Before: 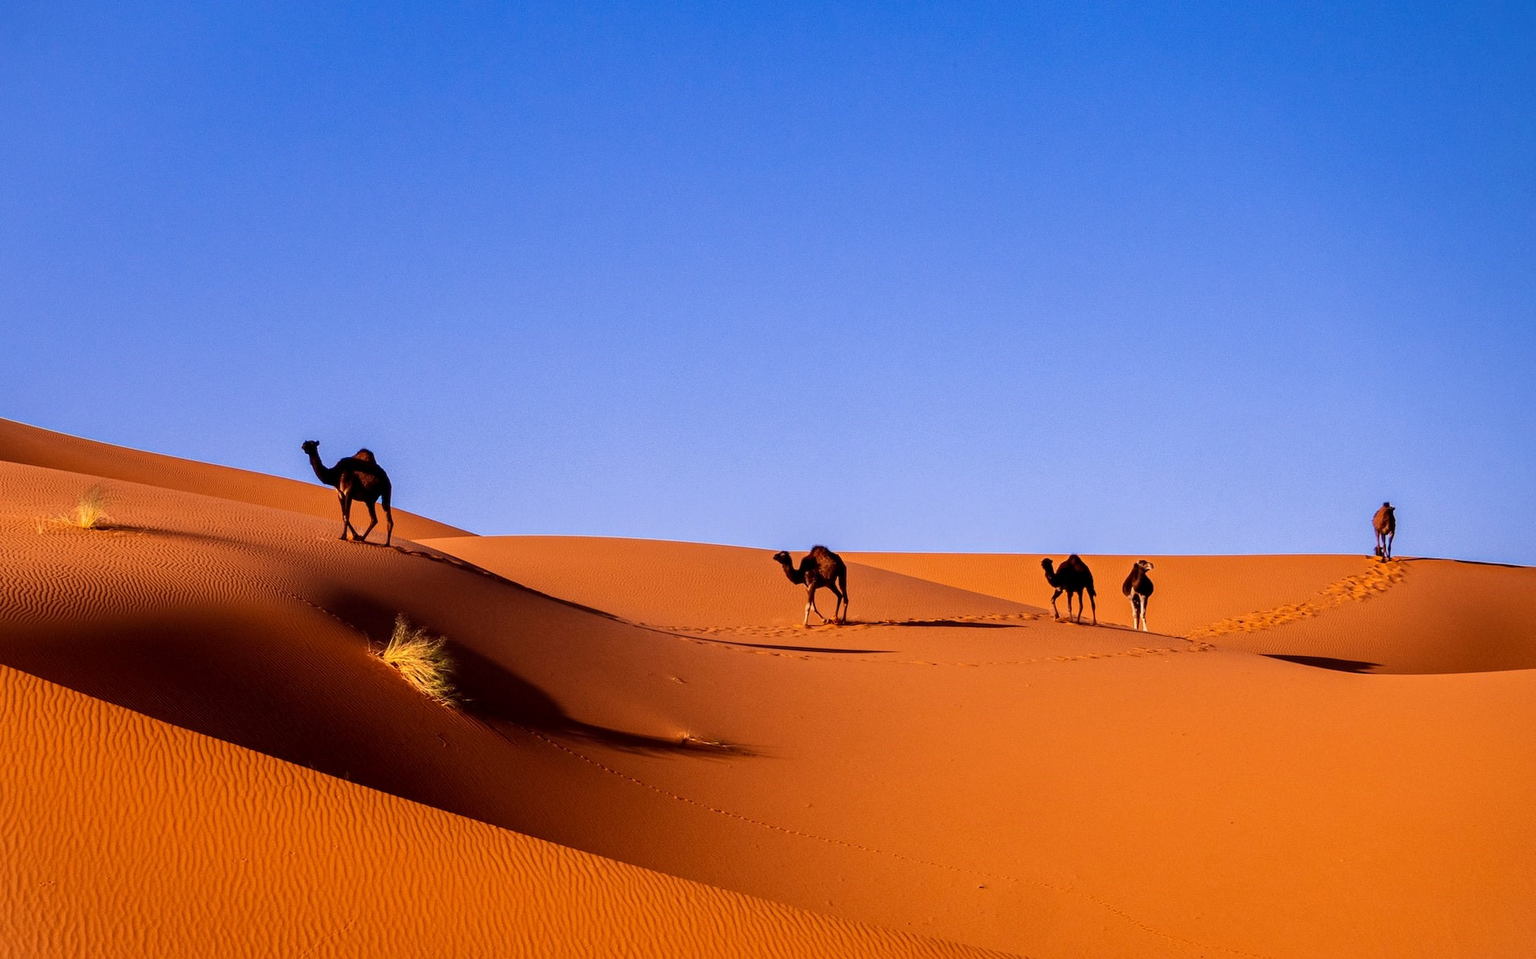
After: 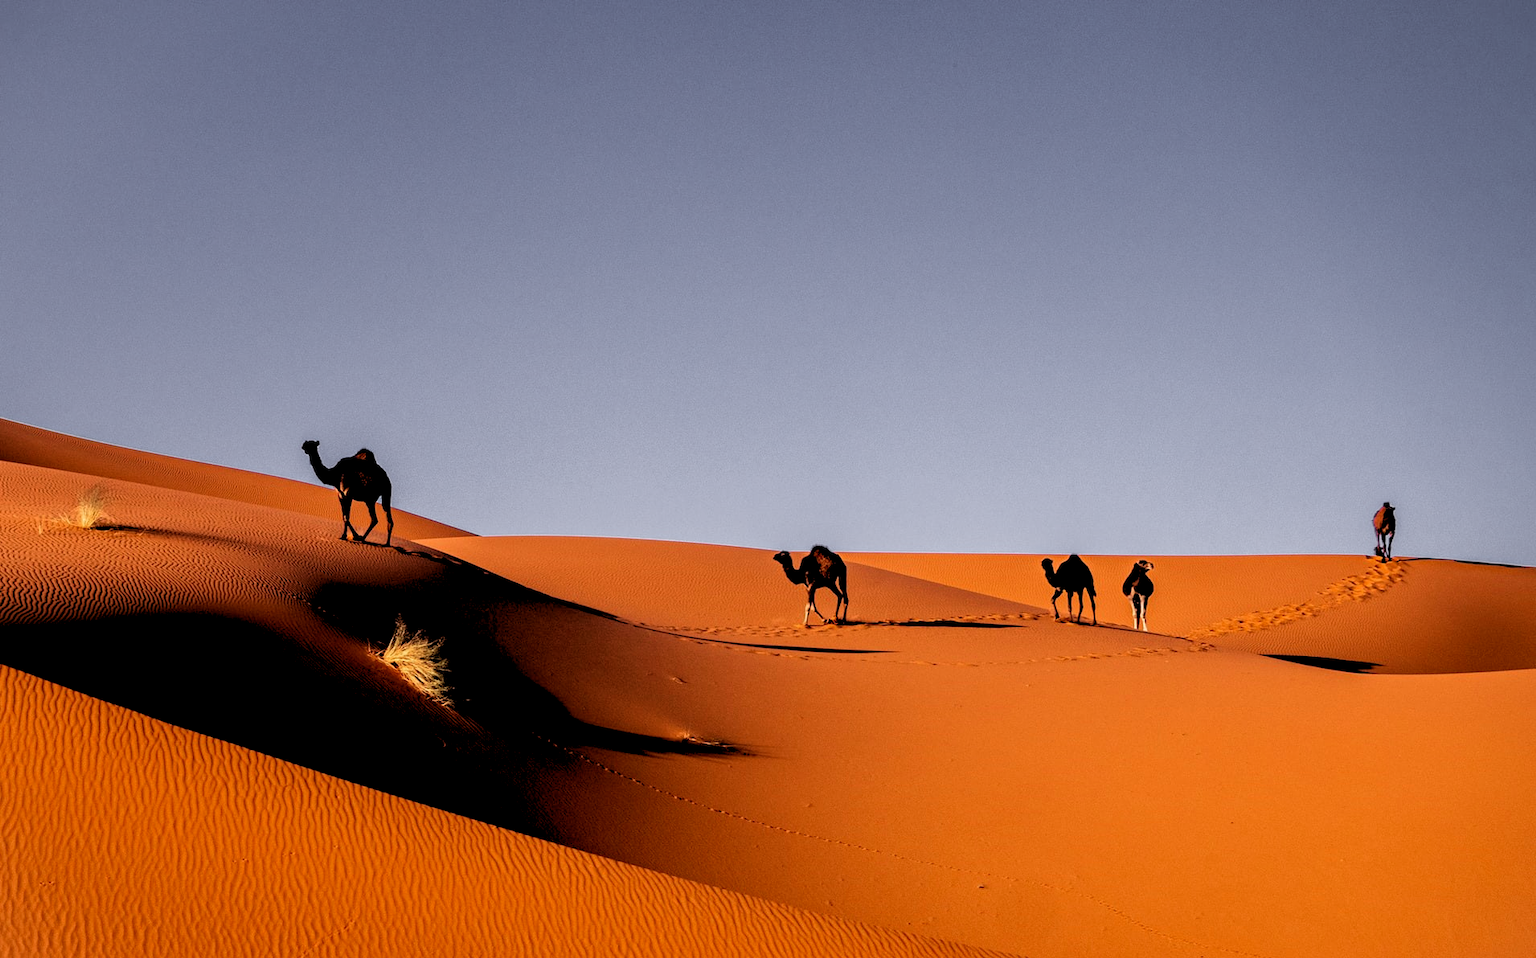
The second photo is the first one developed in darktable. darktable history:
rgb levels: levels [[0.034, 0.472, 0.904], [0, 0.5, 1], [0, 0.5, 1]]
color zones: curves: ch1 [(0, 0.638) (0.193, 0.442) (0.286, 0.15) (0.429, 0.14) (0.571, 0.142) (0.714, 0.154) (0.857, 0.175) (1, 0.638)]
